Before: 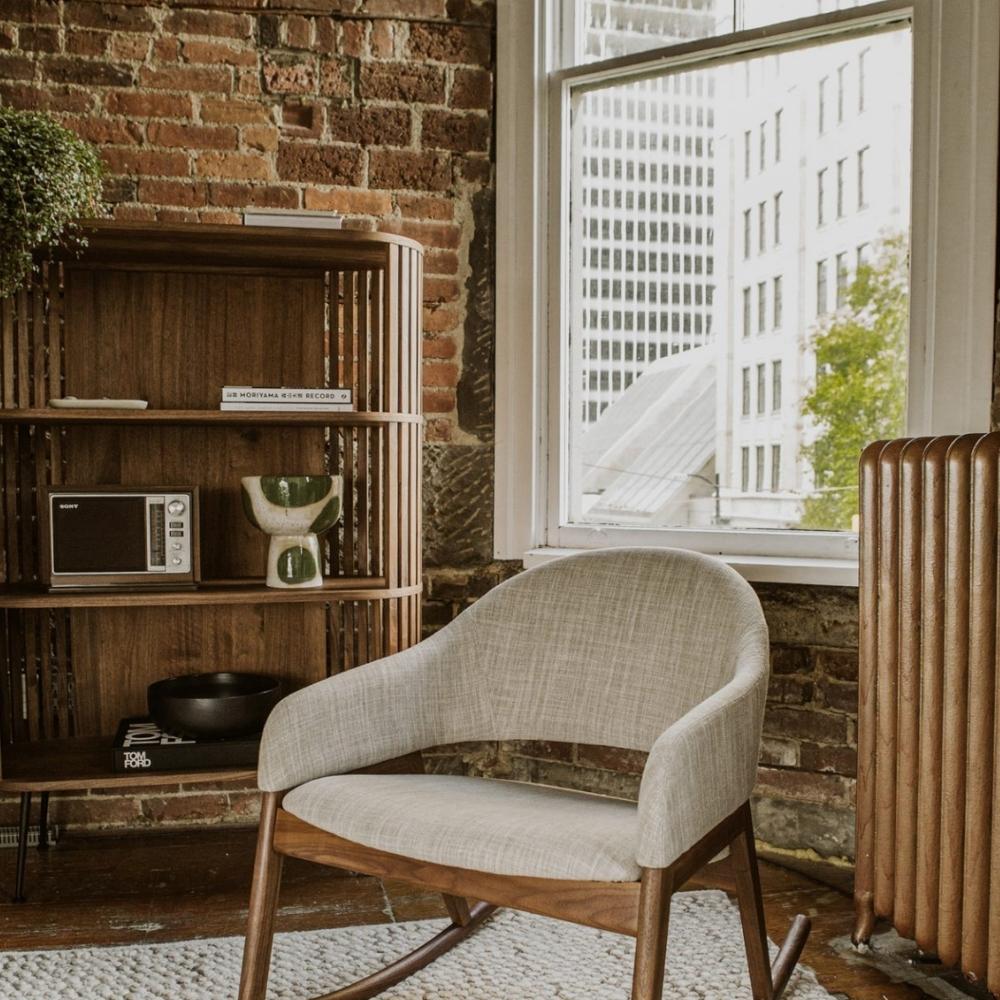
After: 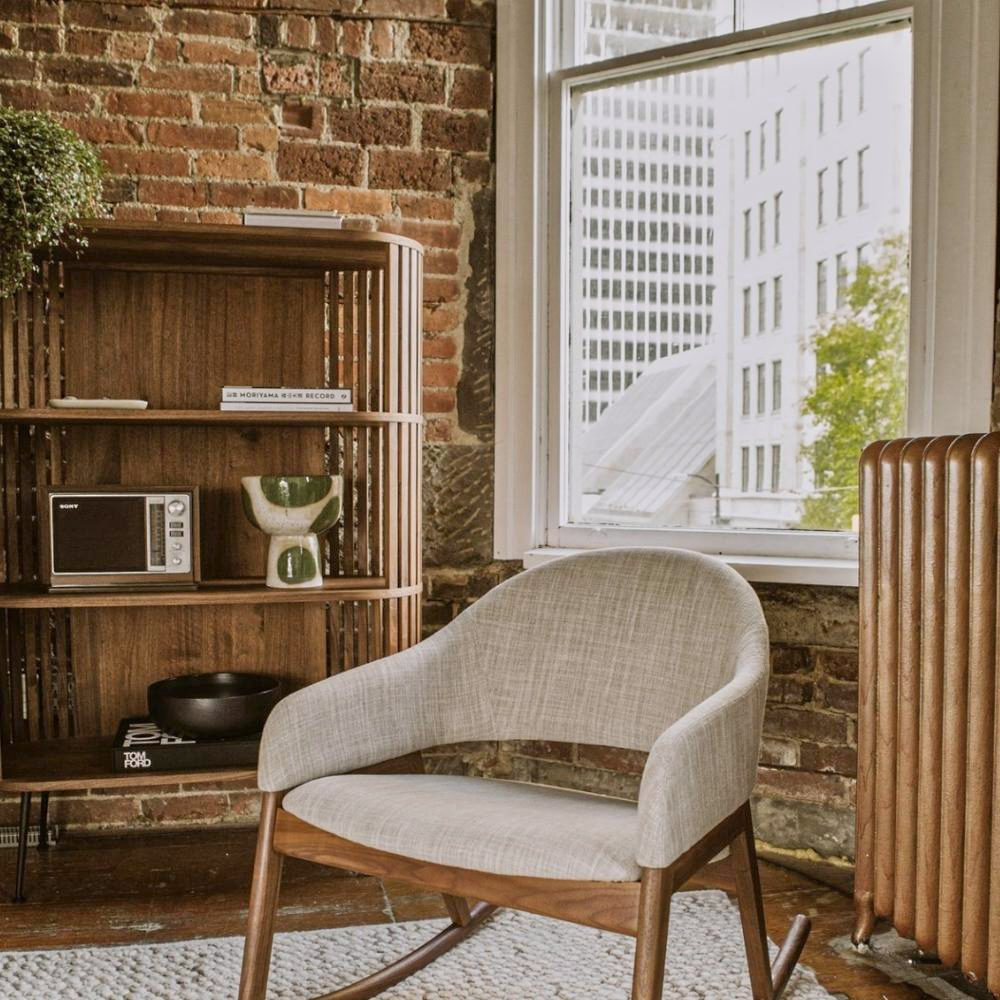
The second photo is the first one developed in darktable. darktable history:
white balance: red 1.009, blue 1.027
sharpen: radius 5.325, amount 0.312, threshold 26.433
tone equalizer: -8 EV 1 EV, -7 EV 1 EV, -6 EV 1 EV, -5 EV 1 EV, -4 EV 1 EV, -3 EV 0.75 EV, -2 EV 0.5 EV, -1 EV 0.25 EV
exposure: exposure -0.153 EV, compensate highlight preservation false
